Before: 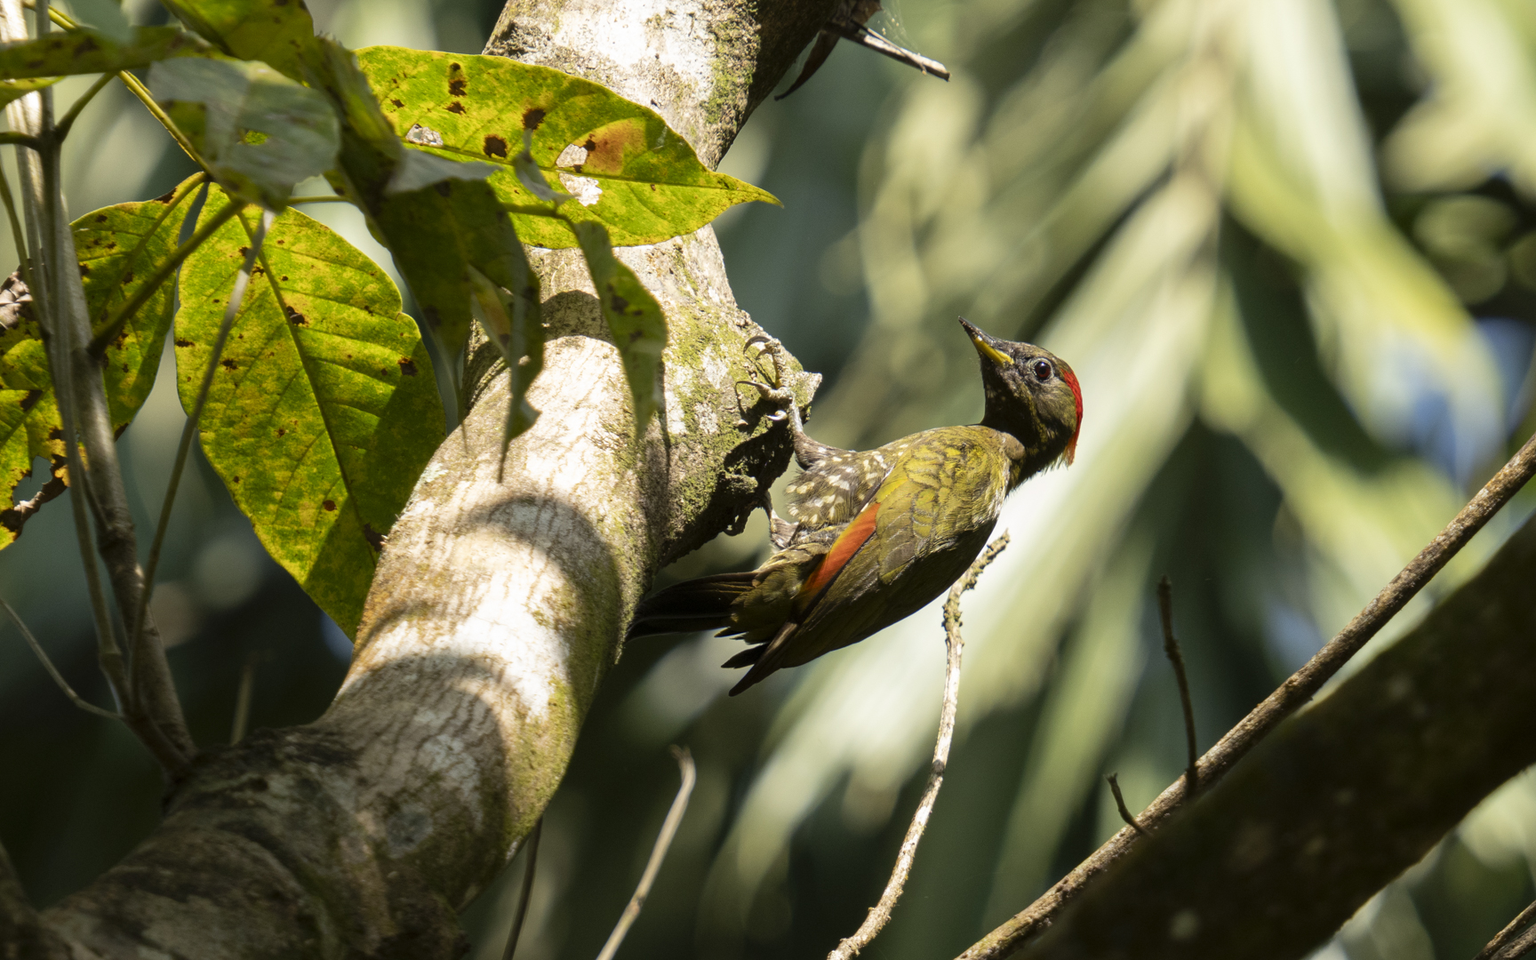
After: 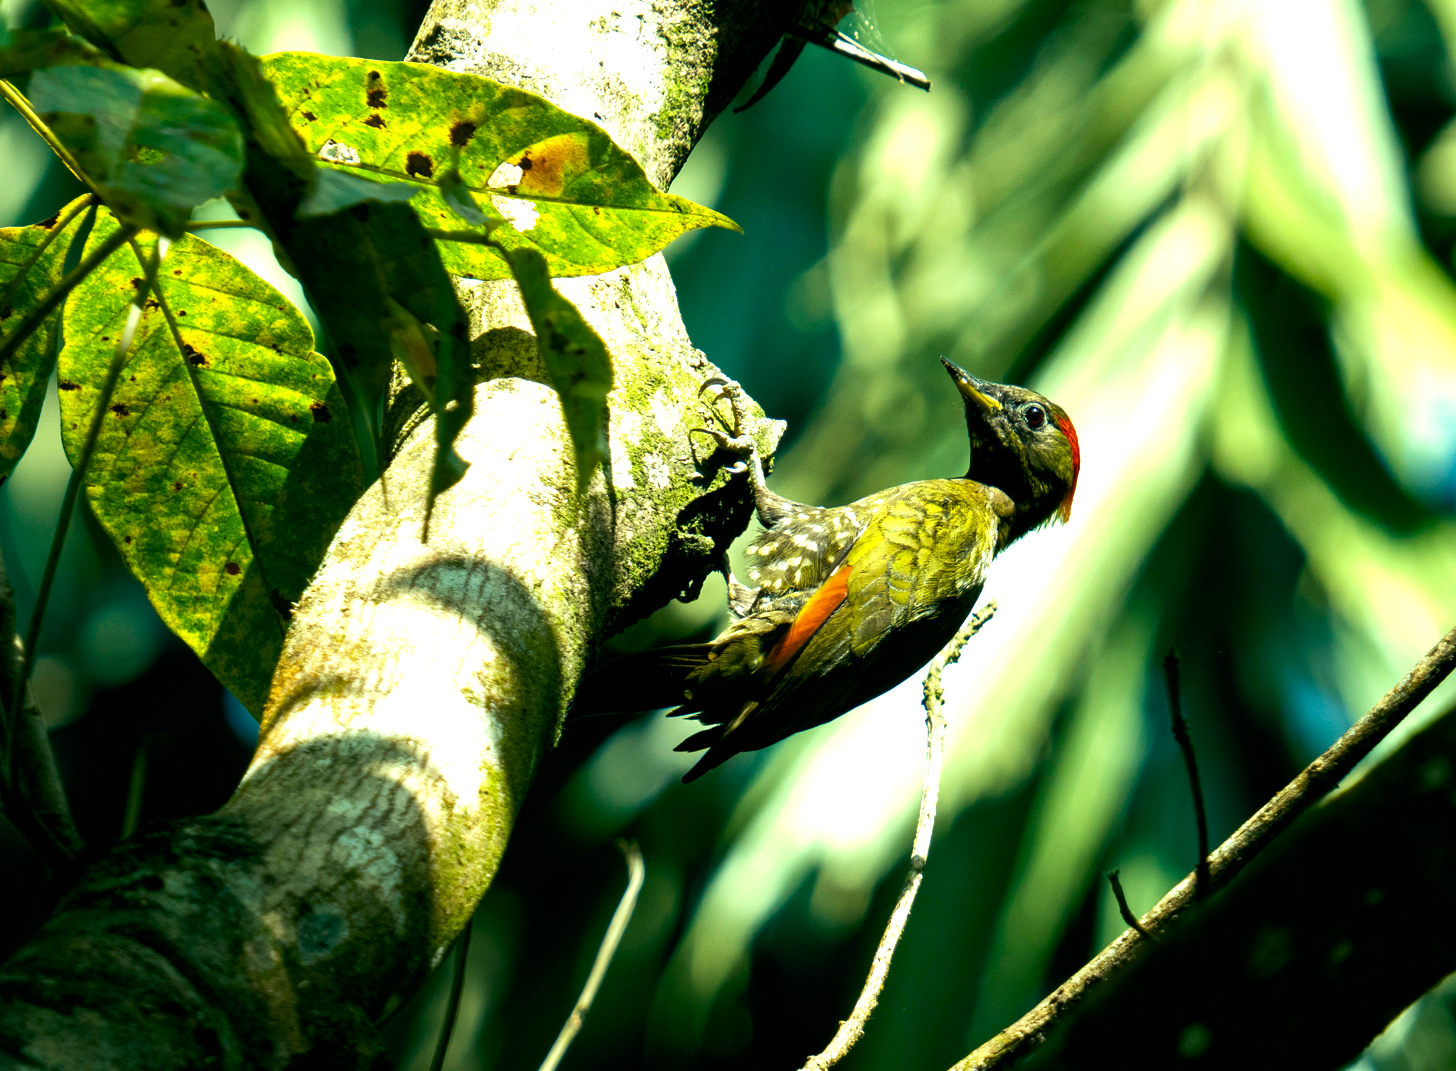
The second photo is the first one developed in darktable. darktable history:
velvia: strength 17%
color balance rgb: shadows lift › luminance -7.7%, shadows lift › chroma 2.13%, shadows lift › hue 165.27°, power › luminance -7.77%, power › chroma 1.1%, power › hue 215.88°, highlights gain › luminance 15.15%, highlights gain › chroma 7%, highlights gain › hue 125.57°, global offset › luminance -0.33%, global offset › chroma 0.11%, global offset › hue 165.27°, perceptual saturation grading › global saturation 24.42%, perceptual saturation grading › highlights -24.42%, perceptual saturation grading › mid-tones 24.42%, perceptual saturation grading › shadows 40%, perceptual brilliance grading › global brilliance -5%, perceptual brilliance grading › highlights 24.42%, perceptual brilliance grading › mid-tones 7%, perceptual brilliance grading › shadows -5%
crop: left 8.026%, right 7.374%
